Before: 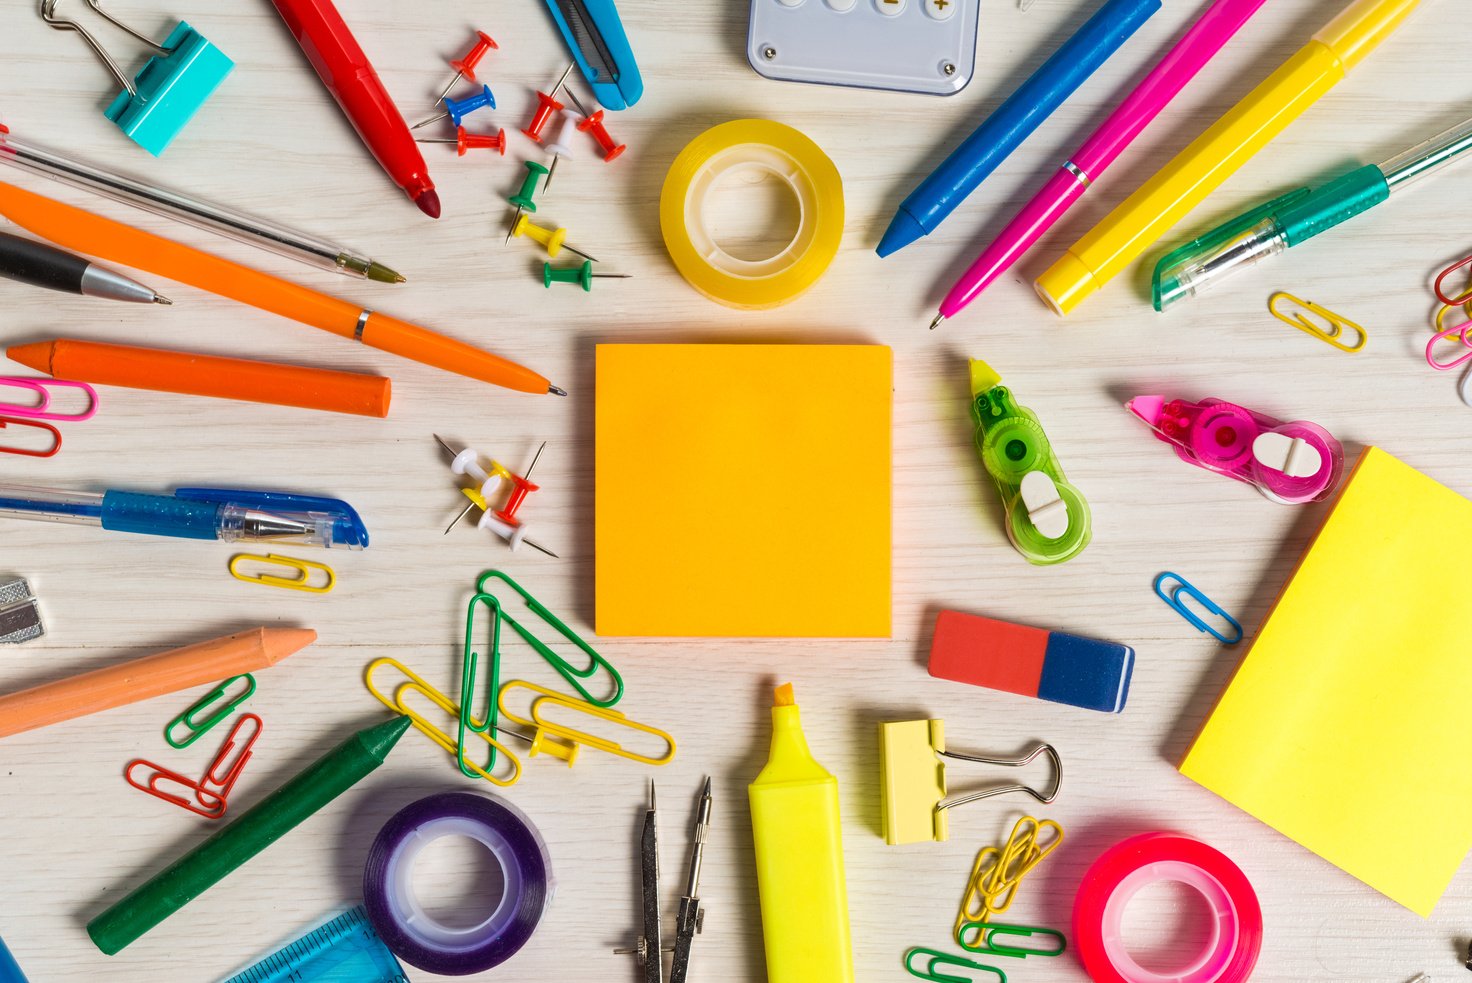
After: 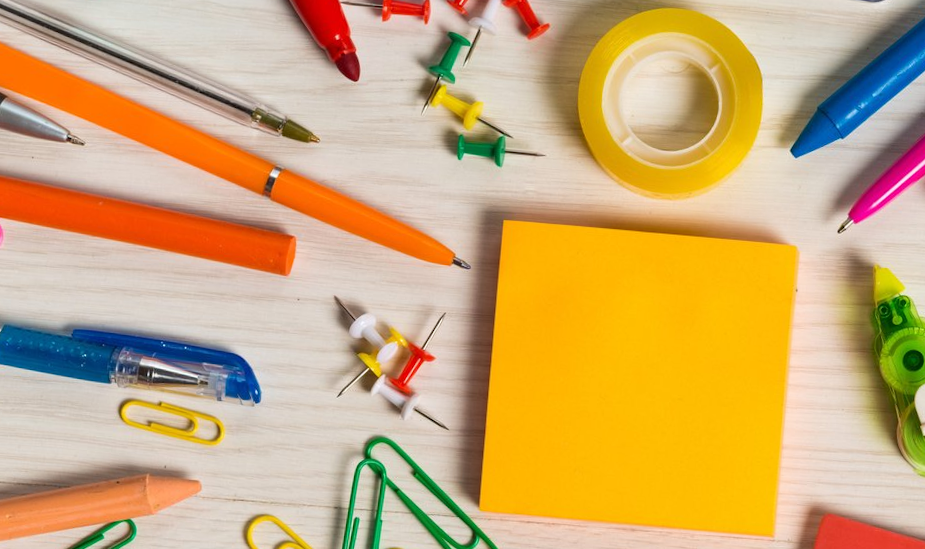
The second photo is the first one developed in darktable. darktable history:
crop and rotate: angle -4.76°, left 2.028%, top 6.896%, right 27.503%, bottom 30.486%
levels: gray 50.81%
